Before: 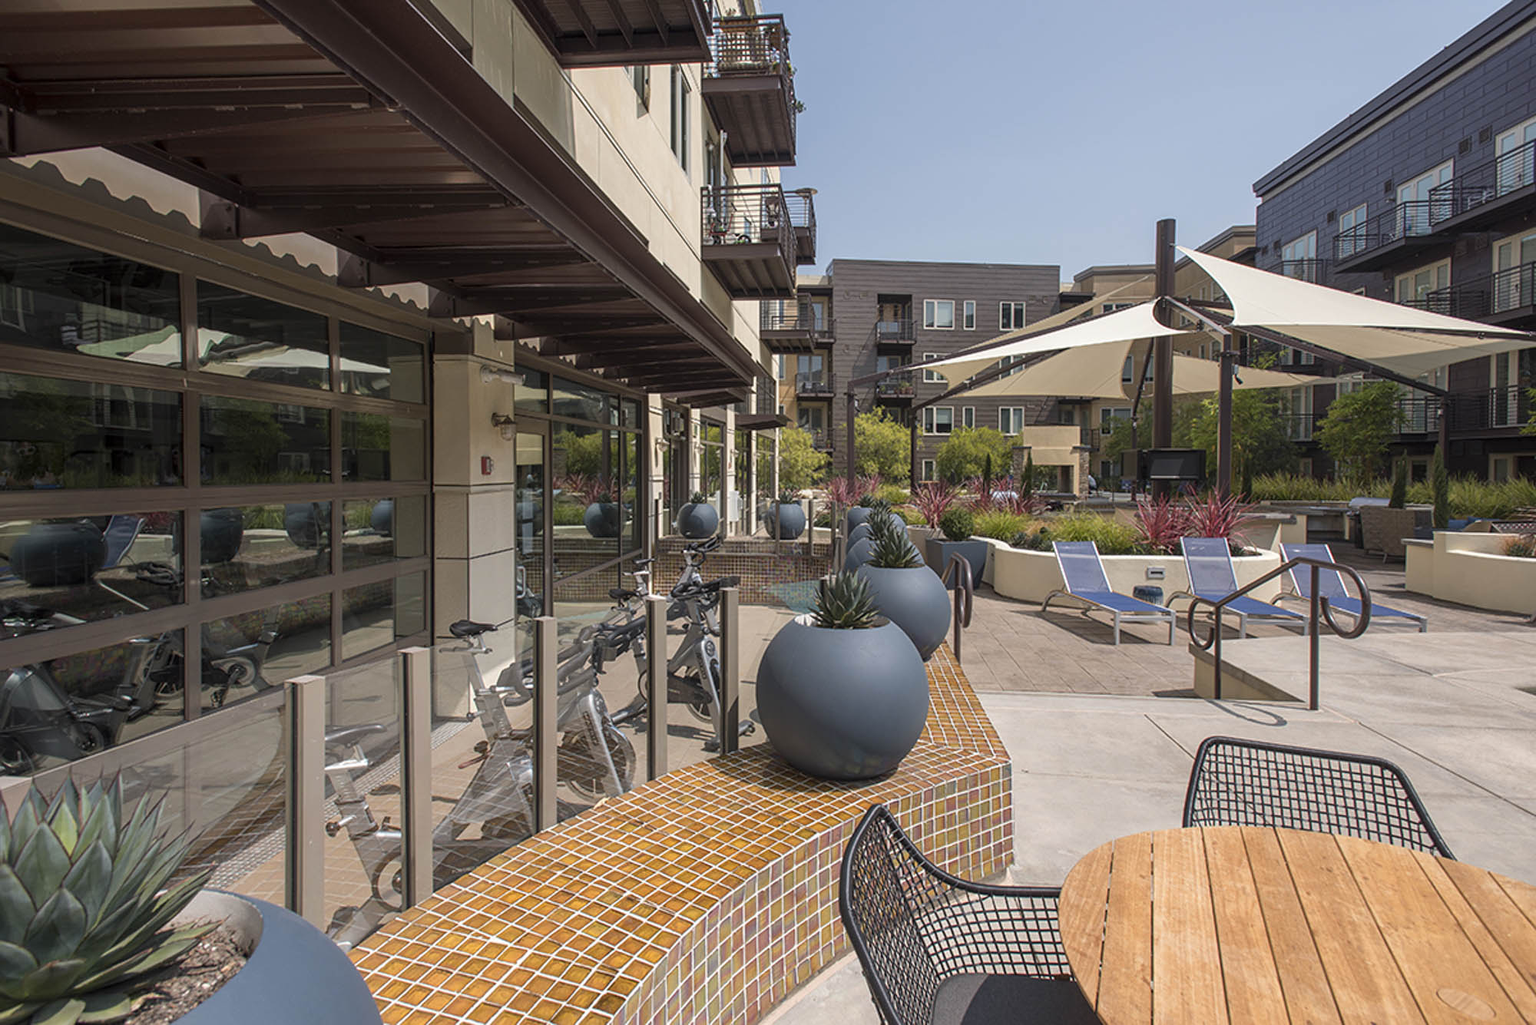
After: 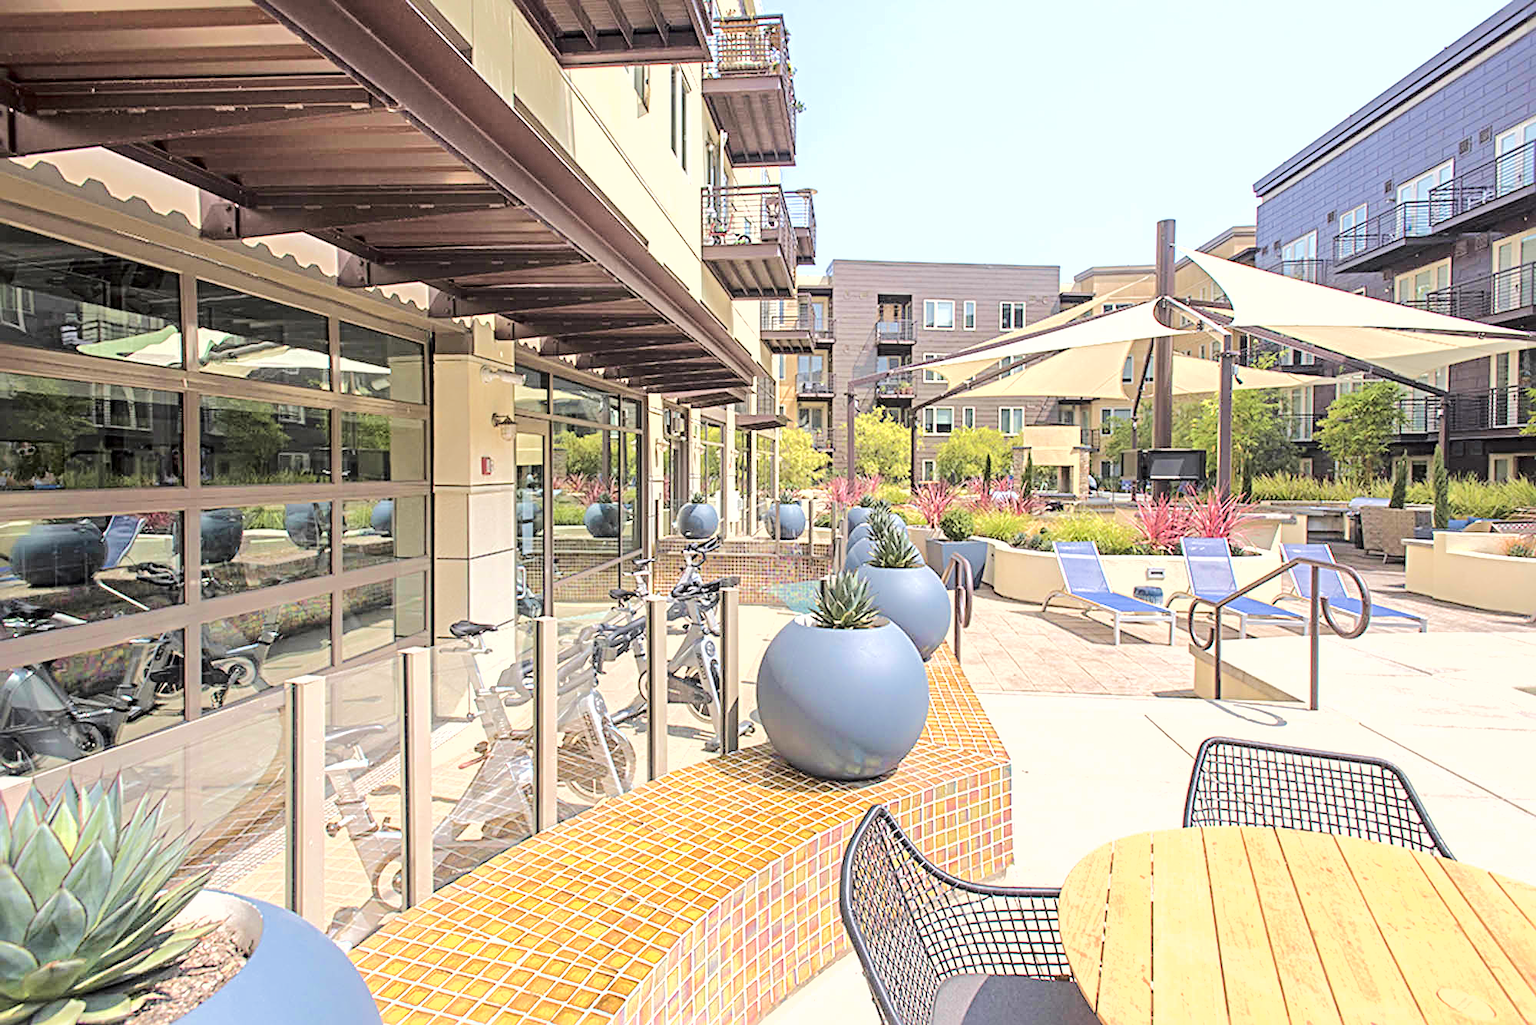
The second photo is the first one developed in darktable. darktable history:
tone equalizer: -7 EV 0.14 EV, -6 EV 0.625 EV, -5 EV 1.18 EV, -4 EV 1.34 EV, -3 EV 1.13 EV, -2 EV 0.6 EV, -1 EV 0.156 EV, edges refinement/feathering 500, mask exposure compensation -1.26 EV, preserve details no
sharpen: radius 4.91
exposure: black level correction 0, exposure 1.2 EV, compensate highlight preservation false
shadows and highlights: shadows 31.32, highlights -0.08, soften with gaussian
velvia: on, module defaults
